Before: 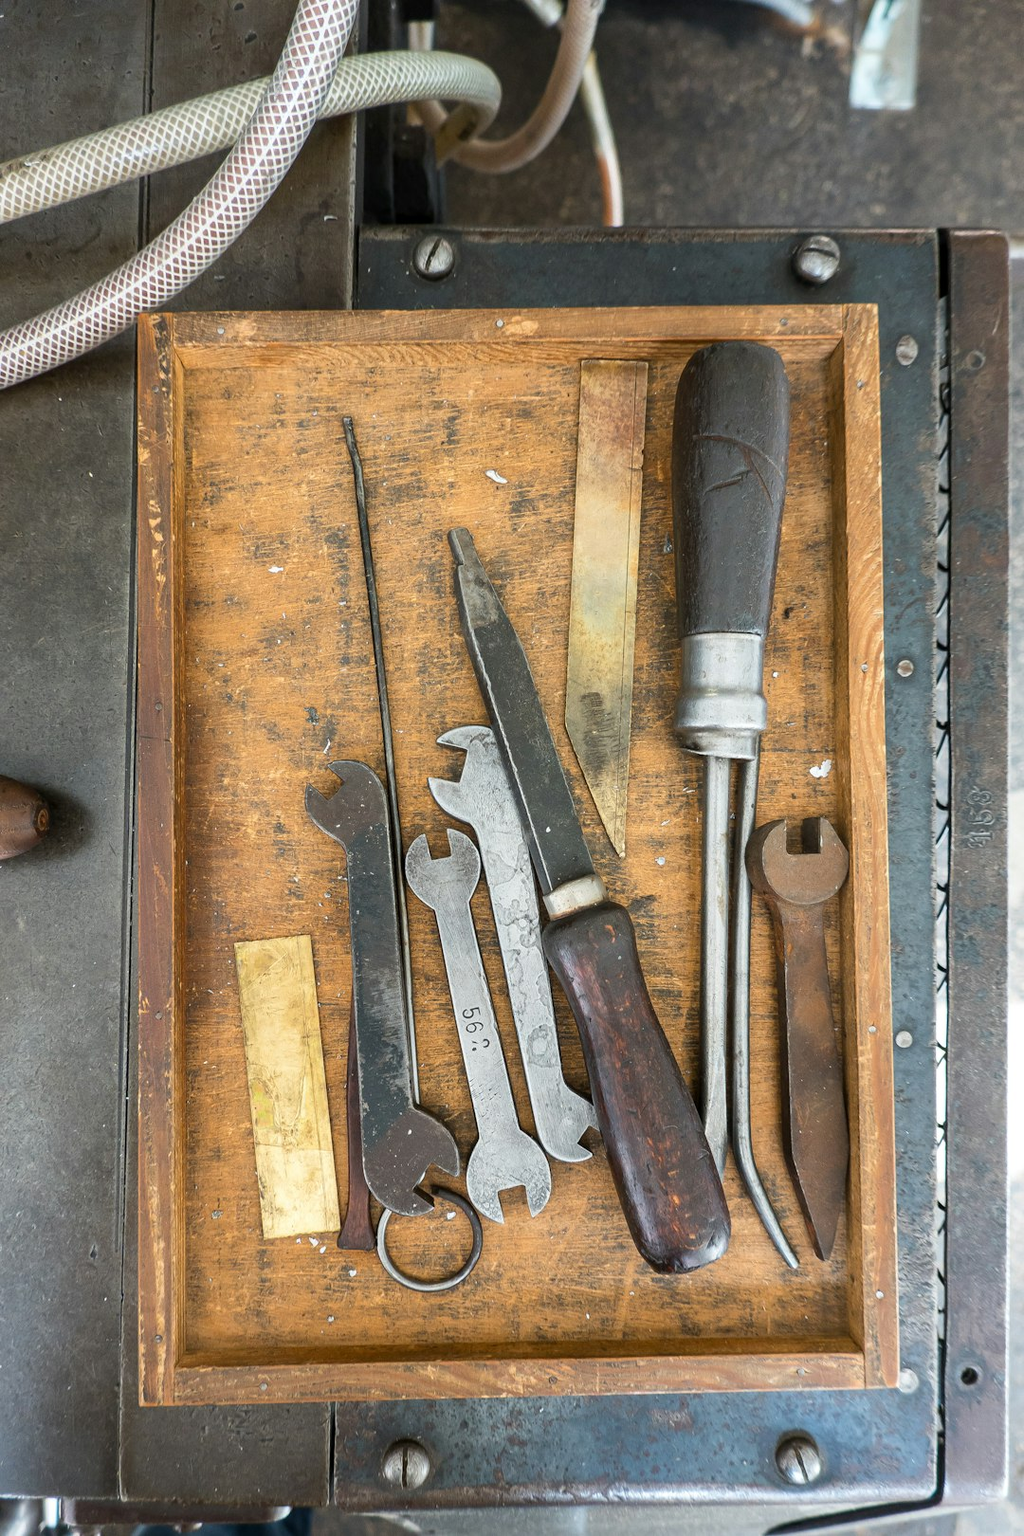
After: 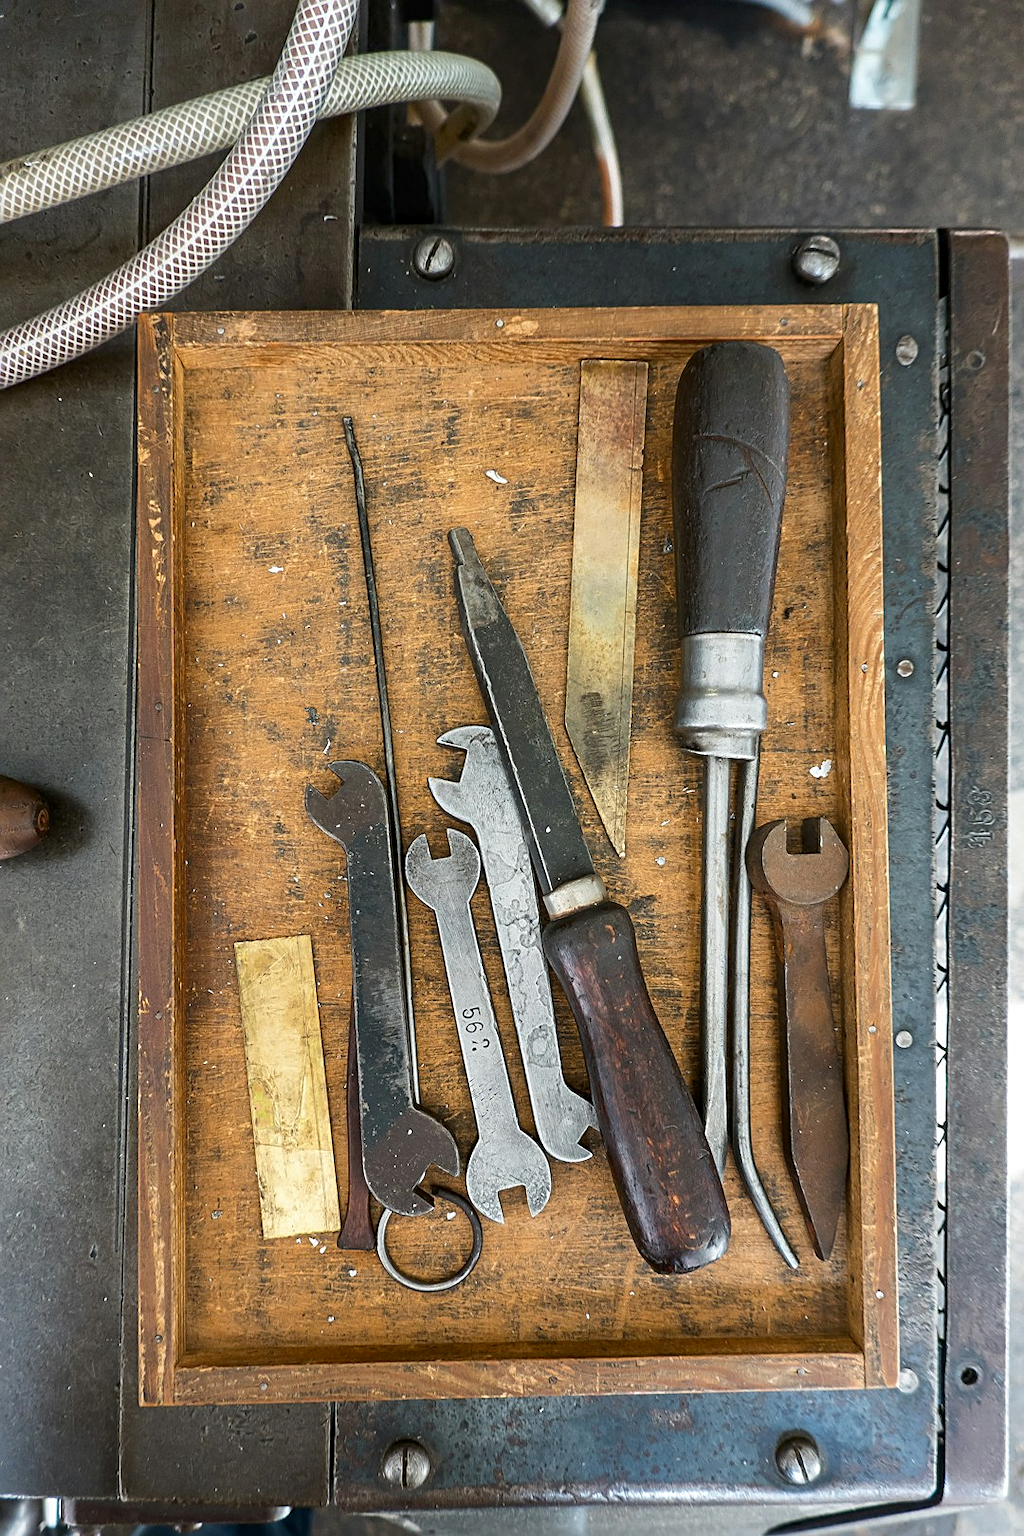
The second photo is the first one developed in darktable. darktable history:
contrast brightness saturation: brightness -0.09
sharpen: on, module defaults
